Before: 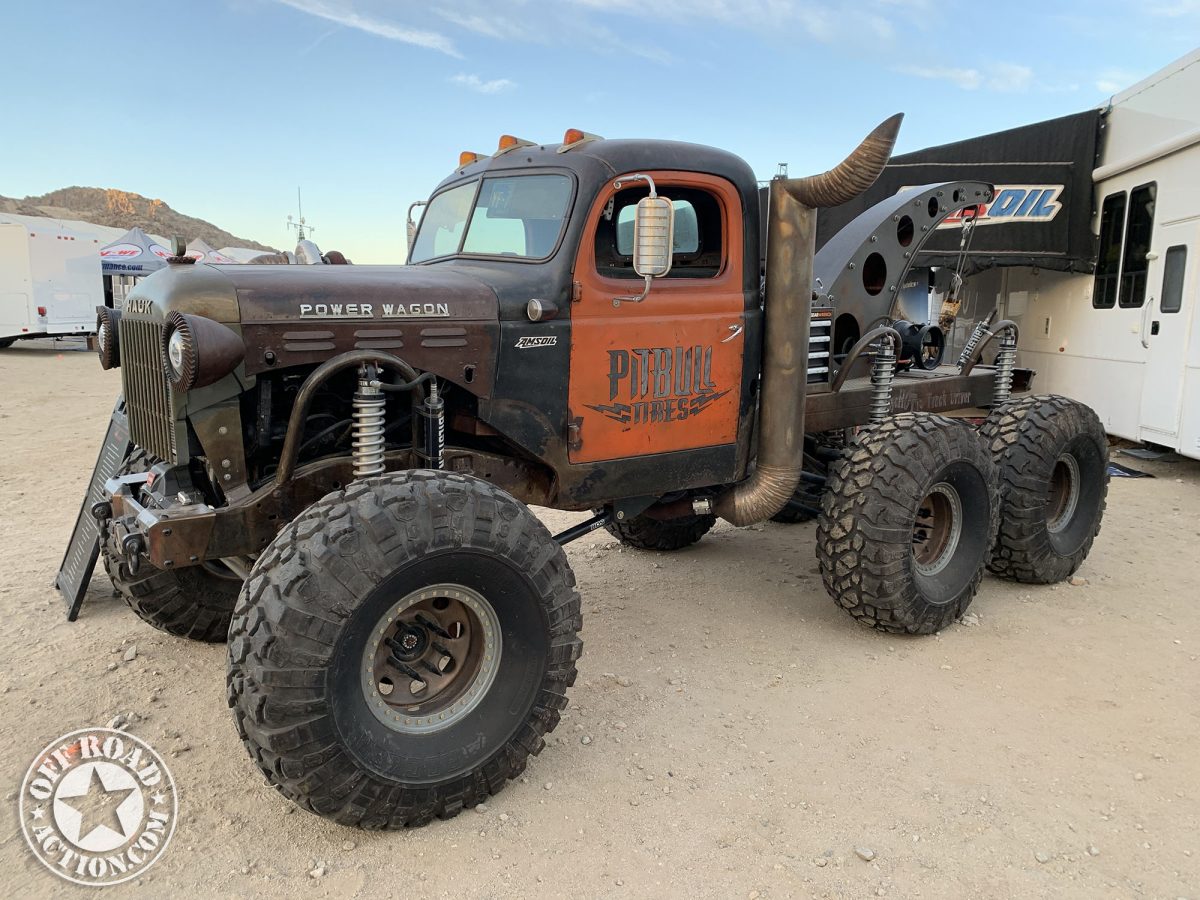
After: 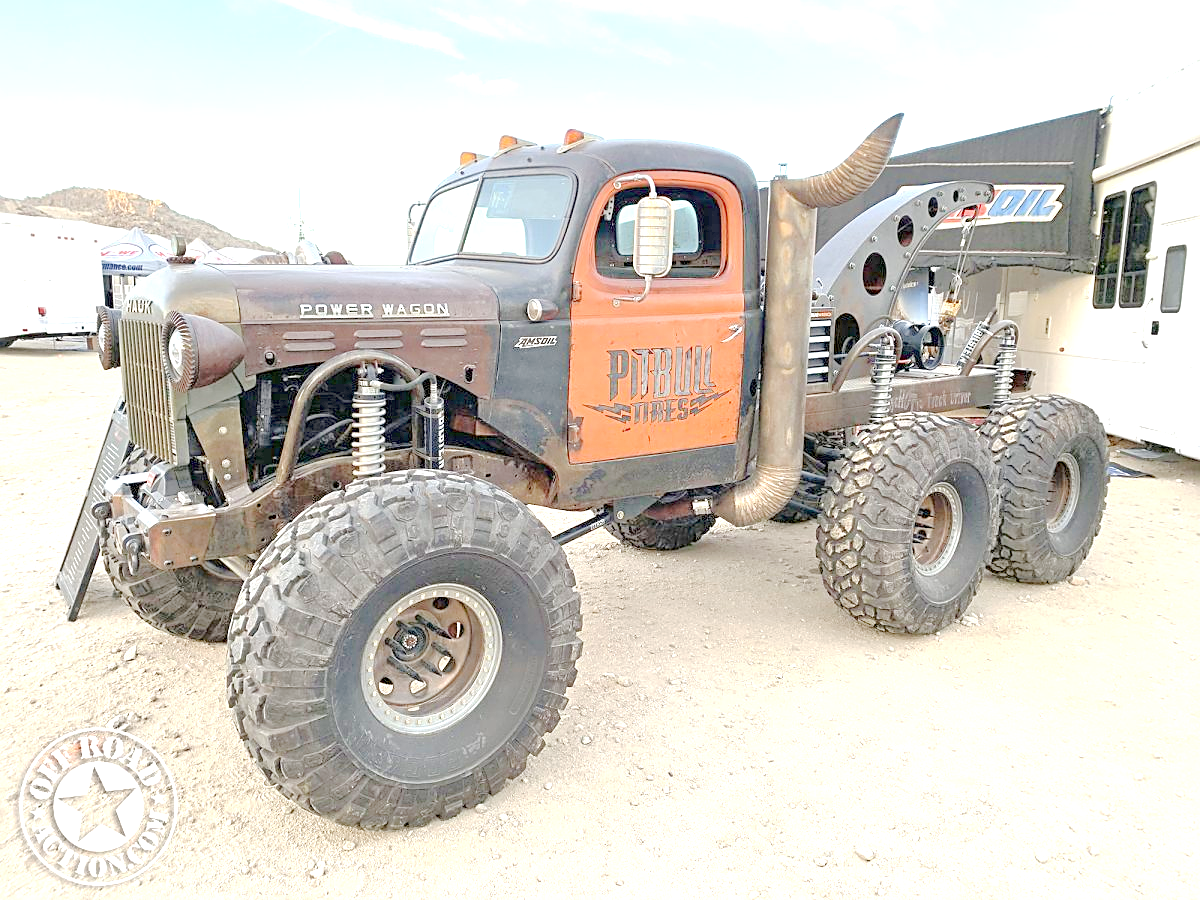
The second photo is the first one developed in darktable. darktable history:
sharpen: amount 0.493
exposure: black level correction 0, exposure 1.2 EV, compensate exposure bias true, compensate highlight preservation false
base curve: curves: ch0 [(0, 0) (0.158, 0.273) (0.879, 0.895) (1, 1)], preserve colors none
tone equalizer: -8 EV 2 EV, -7 EV 1.99 EV, -6 EV 1.99 EV, -5 EV 1.97 EV, -4 EV 1.96 EV, -3 EV 1.47 EV, -2 EV 0.997 EV, -1 EV 0.502 EV
